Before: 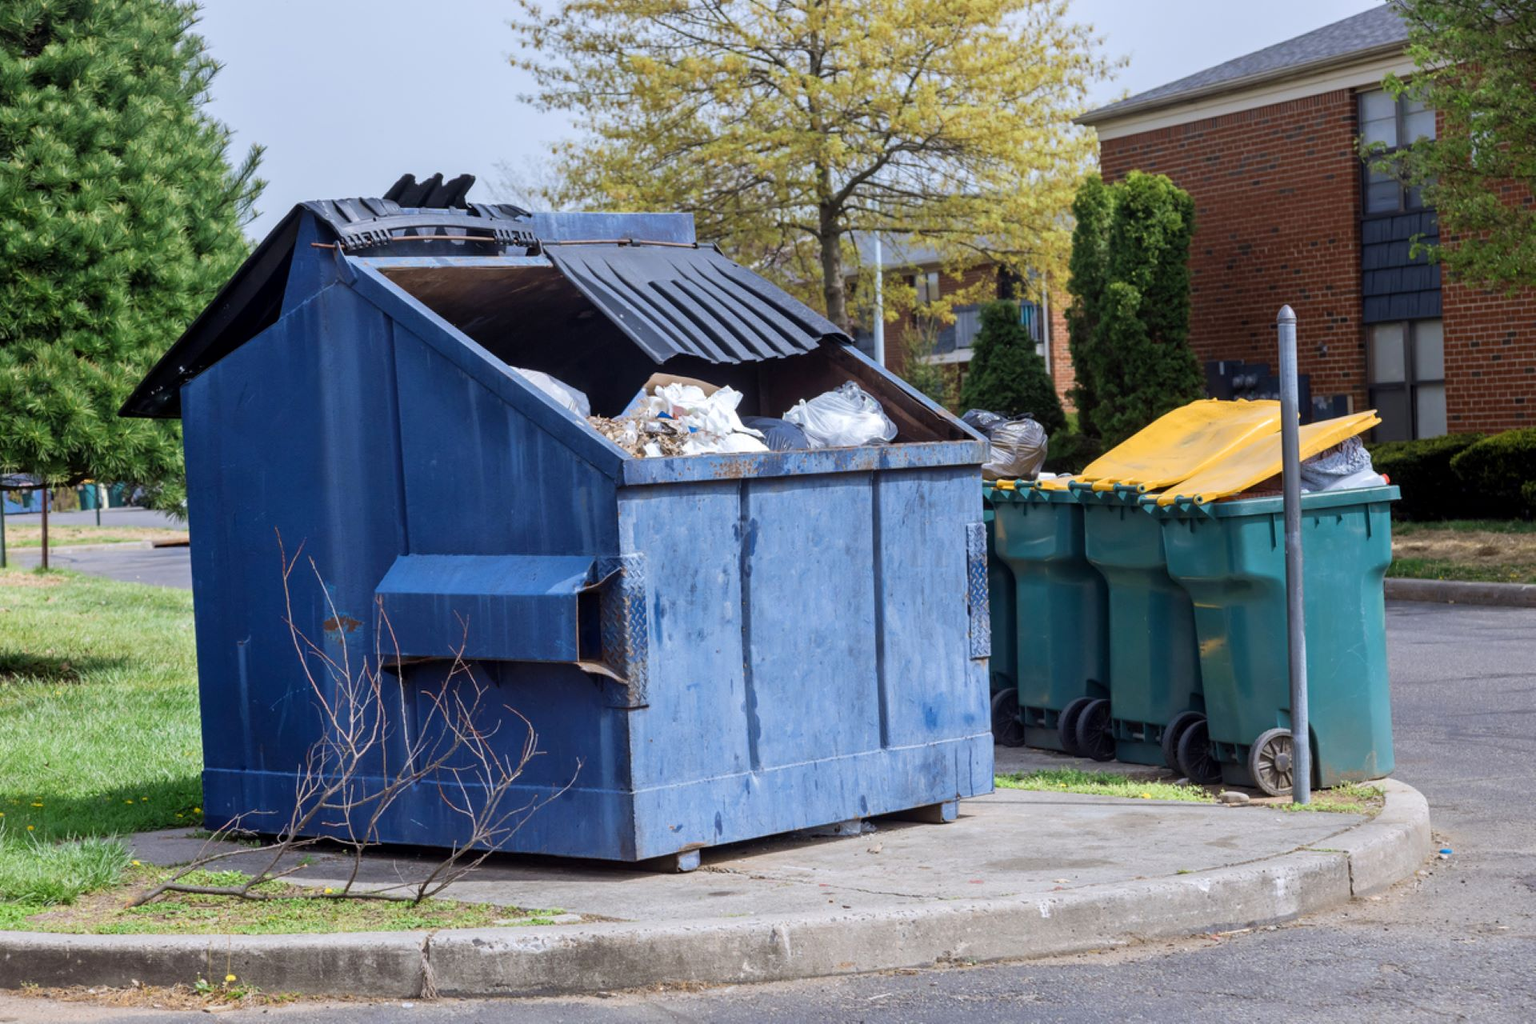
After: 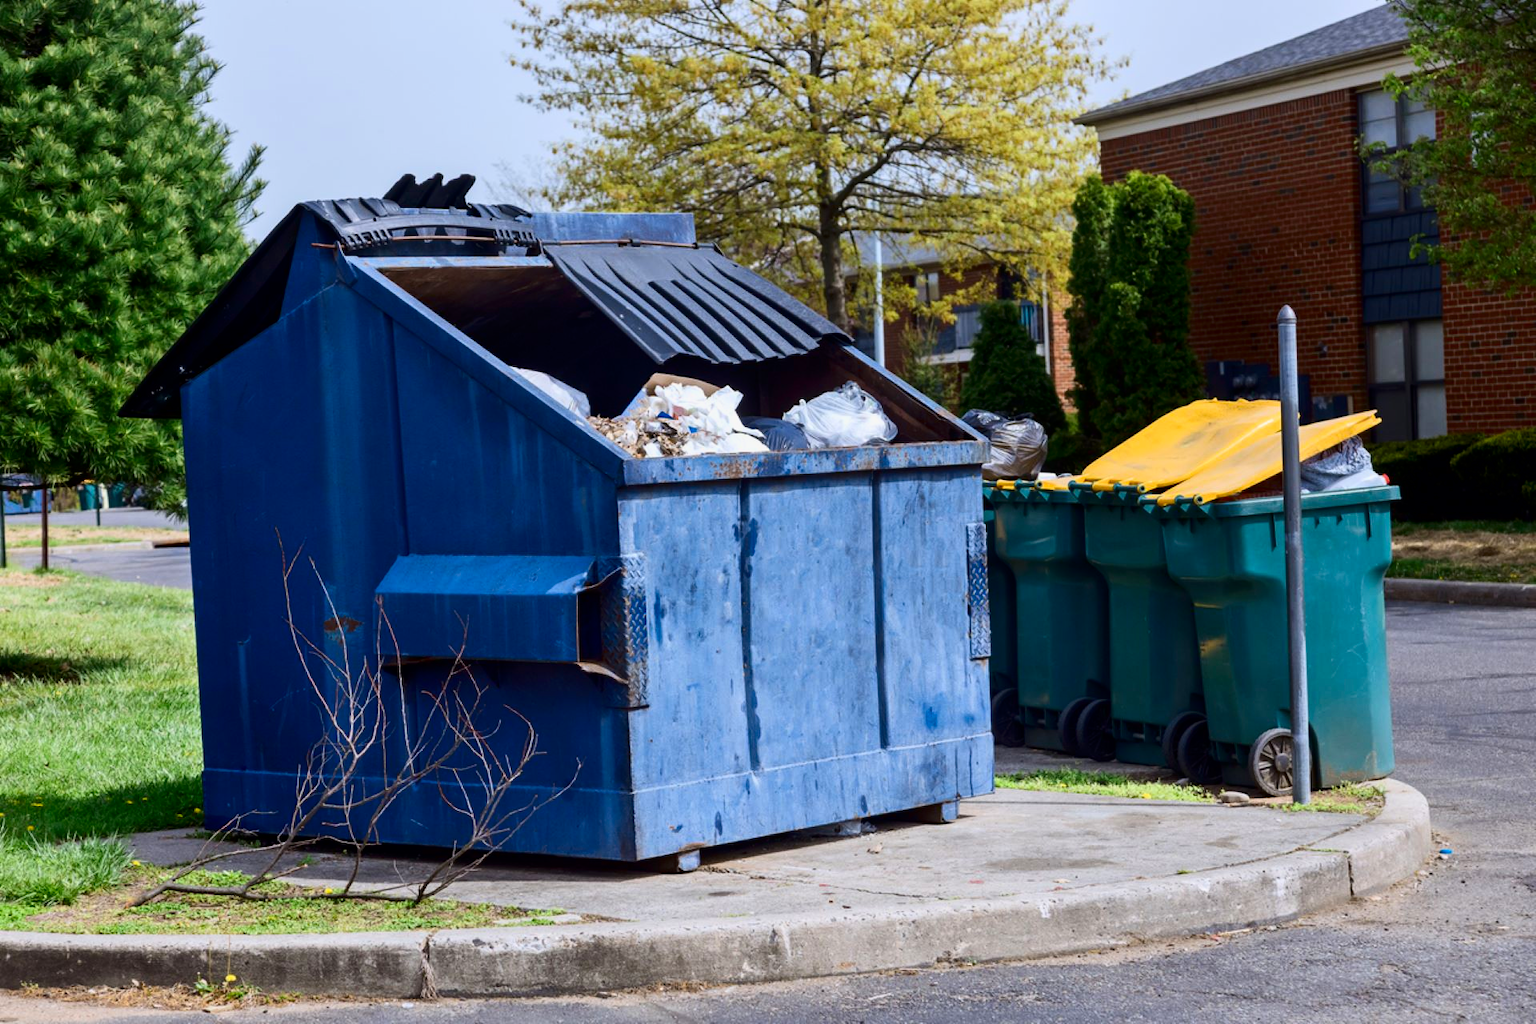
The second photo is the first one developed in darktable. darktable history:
contrast brightness saturation: contrast 0.19, brightness -0.11, saturation 0.21
filmic rgb: black relative exposure -16 EV, white relative exposure 2.93 EV, hardness 10.04, color science v6 (2022)
